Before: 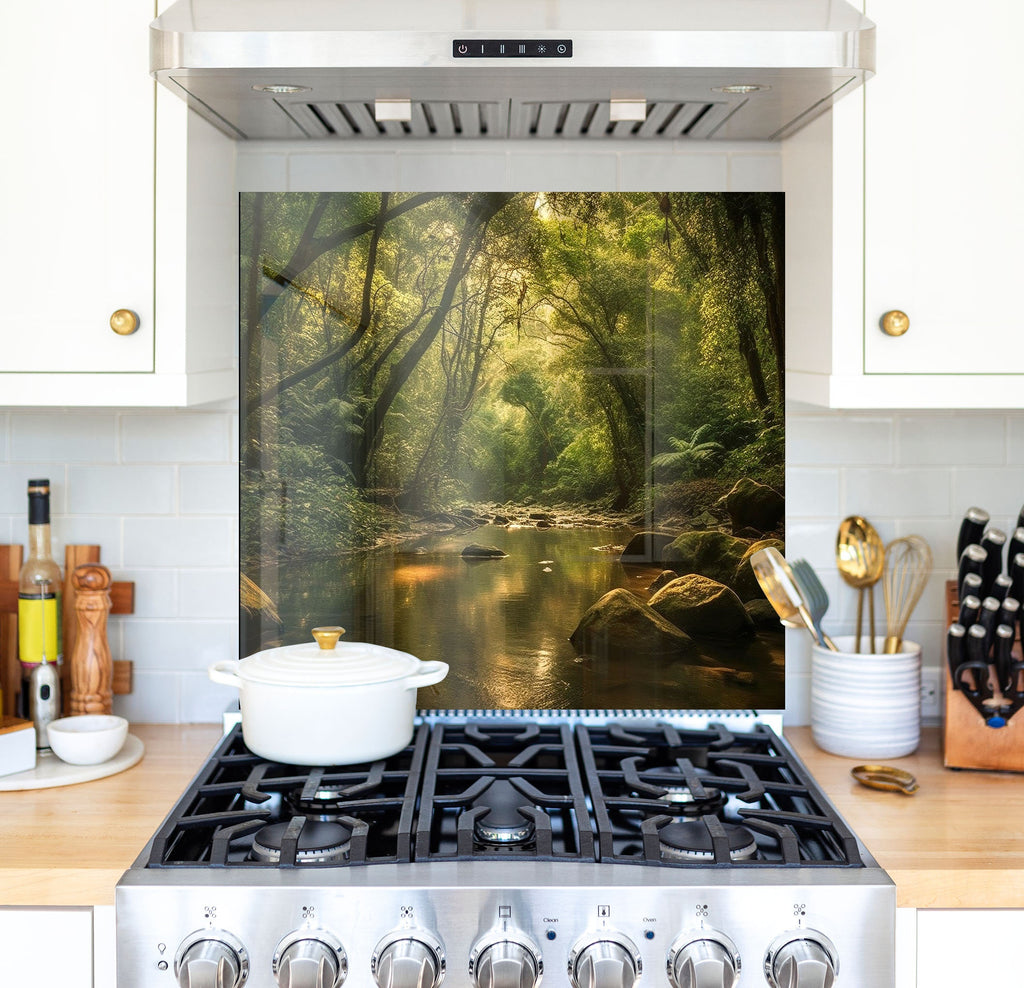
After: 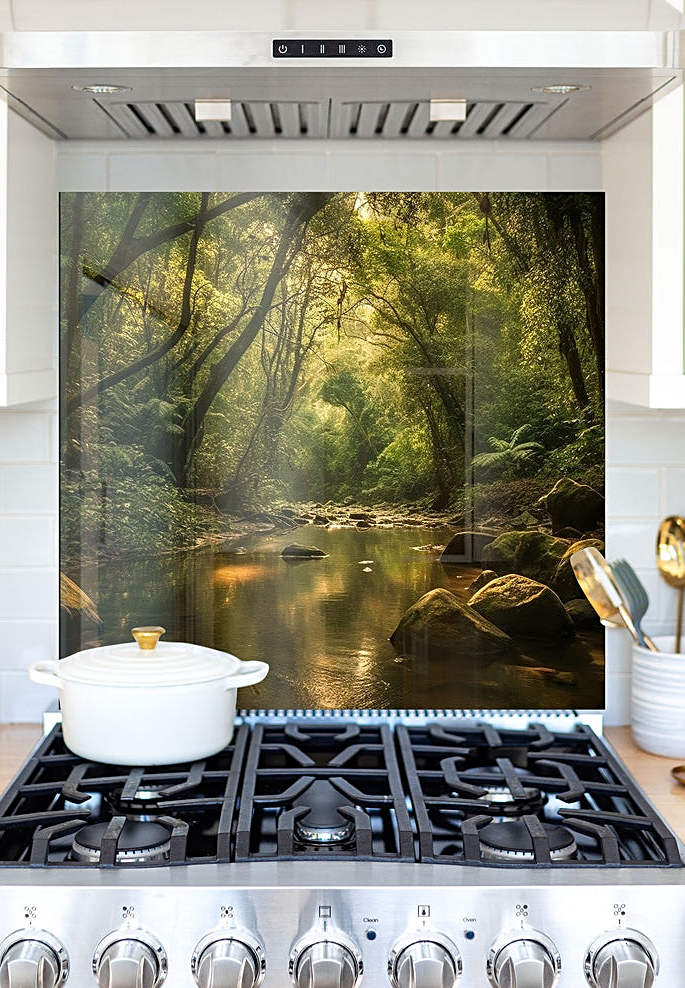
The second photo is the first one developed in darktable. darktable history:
sharpen: amount 0.489
crop and rotate: left 17.628%, right 15.435%
